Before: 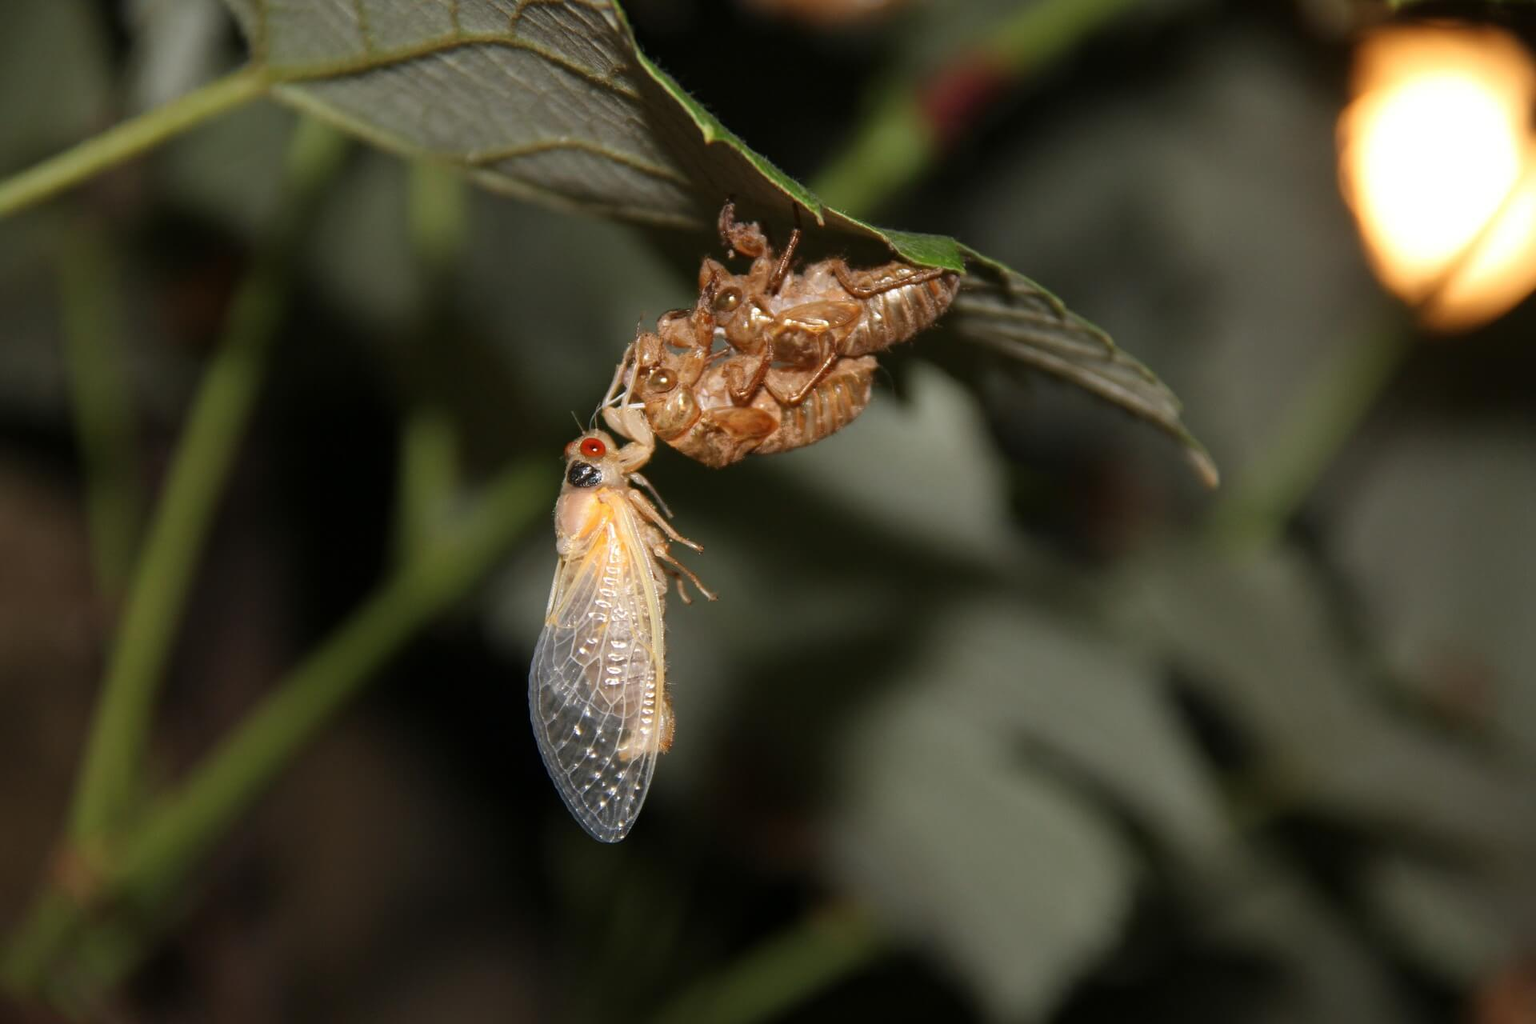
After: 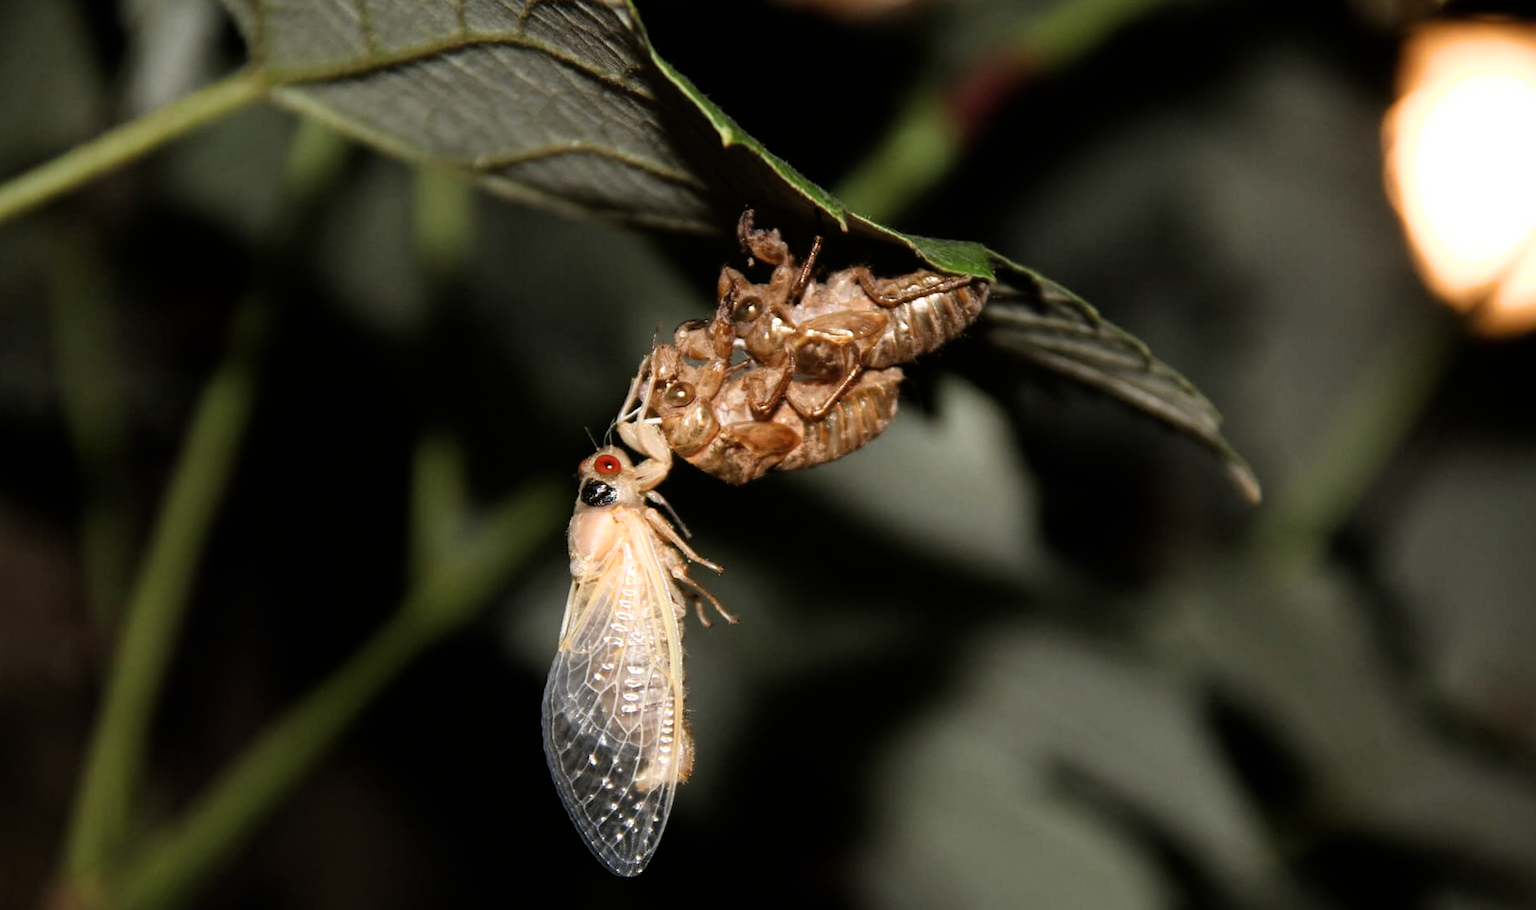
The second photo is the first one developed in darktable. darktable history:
crop and rotate: angle 0.281°, left 0.364%, right 3.058%, bottom 14.106%
filmic rgb: black relative exposure -6.43 EV, white relative exposure 2.43 EV, target white luminance 99.888%, hardness 5.25, latitude 0.54%, contrast 1.417, highlights saturation mix 1.74%
